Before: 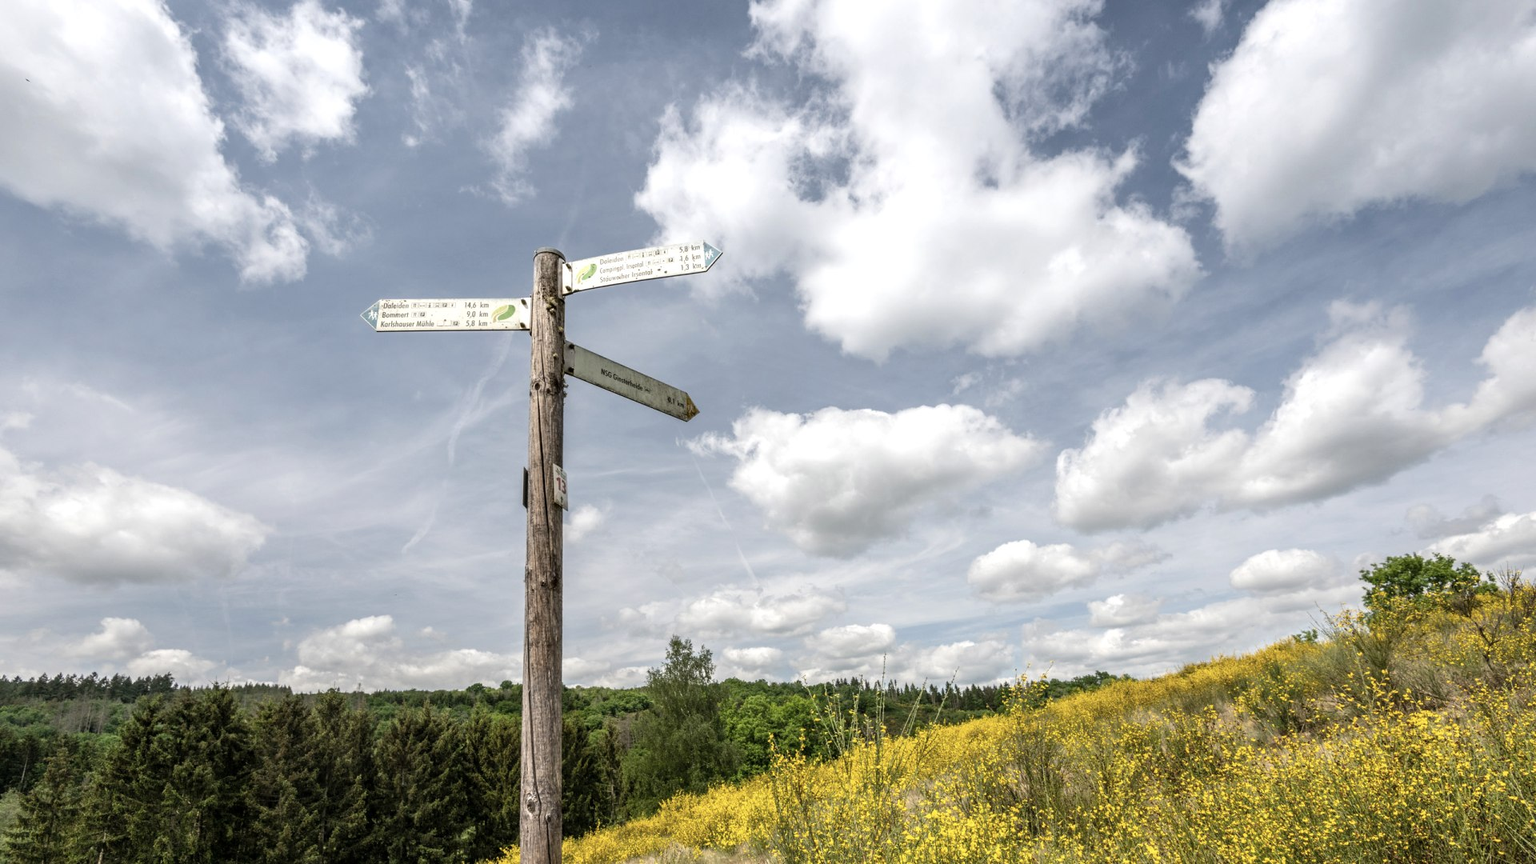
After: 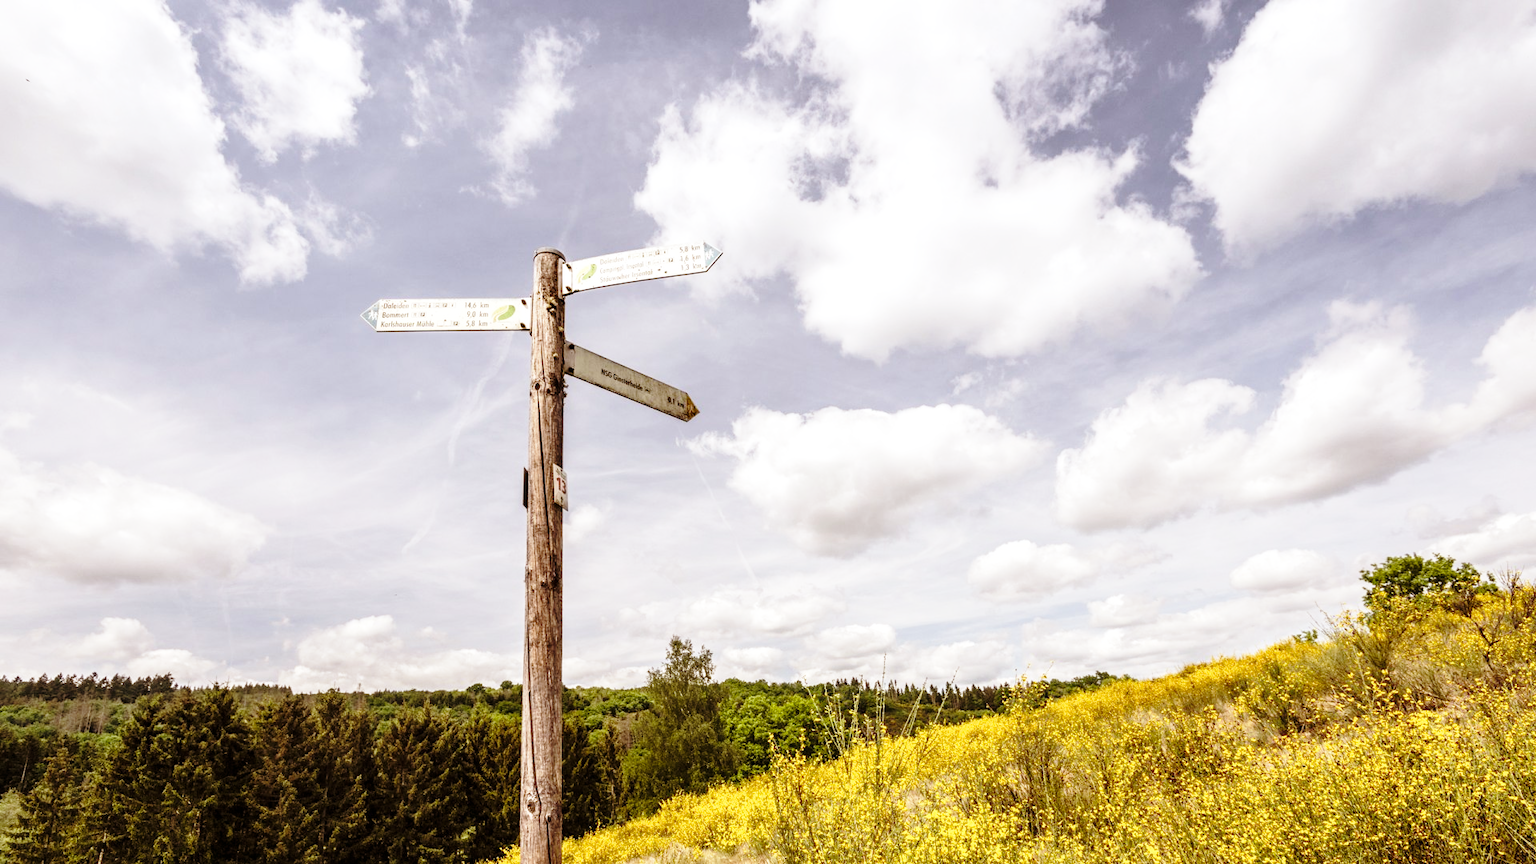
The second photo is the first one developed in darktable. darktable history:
exposure: compensate highlight preservation false
base curve: curves: ch0 [(0, 0) (0.028, 0.03) (0.121, 0.232) (0.46, 0.748) (0.859, 0.968) (1, 1)], preserve colors none
rgb levels: mode RGB, independent channels, levels [[0, 0.5, 1], [0, 0.521, 1], [0, 0.536, 1]]
